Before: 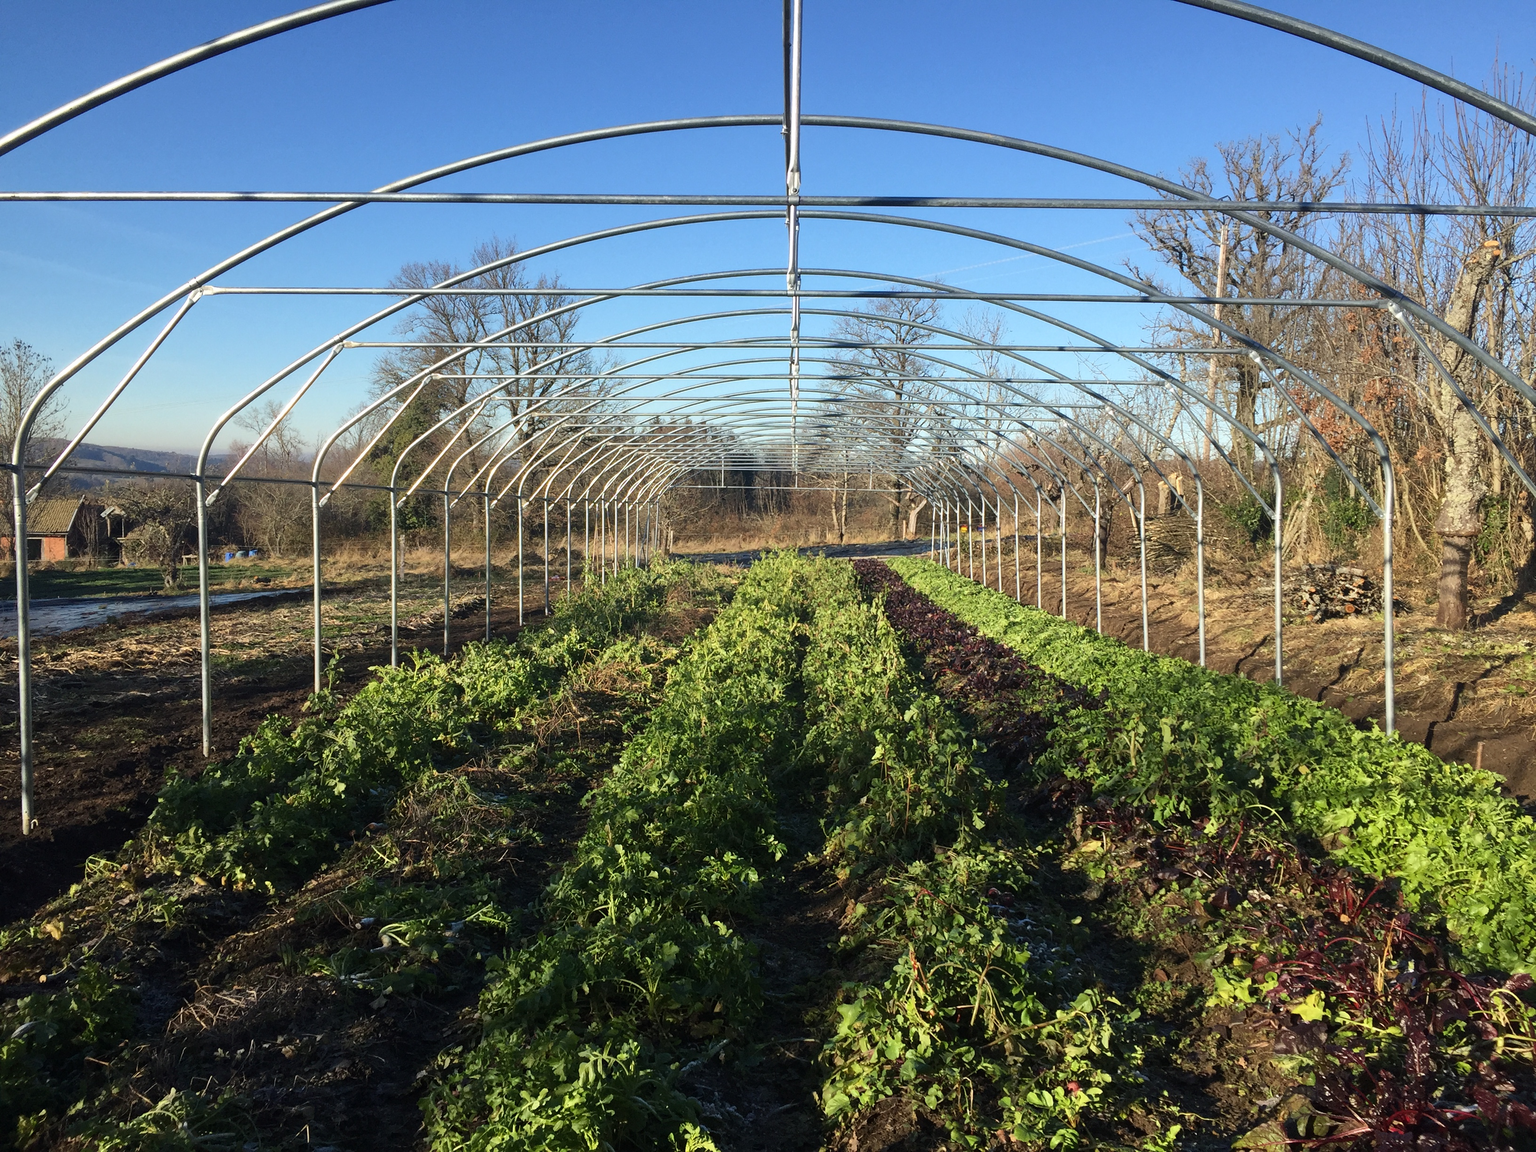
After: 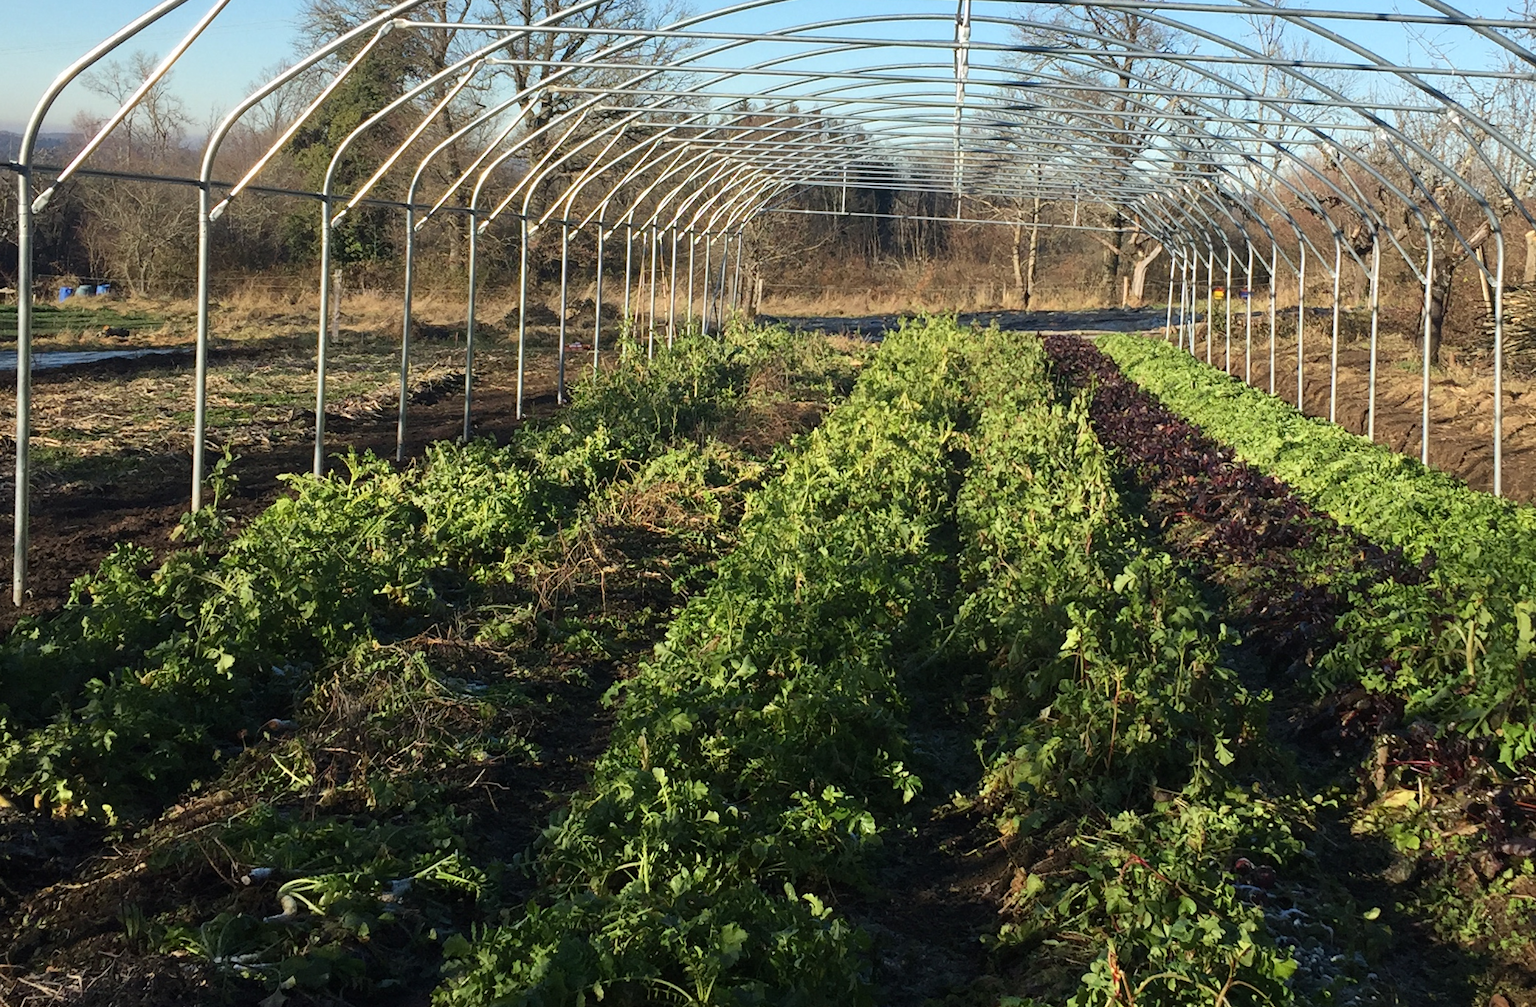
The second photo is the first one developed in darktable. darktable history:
crop: left 13.312%, top 31.28%, right 24.627%, bottom 15.582%
rotate and perspective: rotation 2.17°, automatic cropping off
